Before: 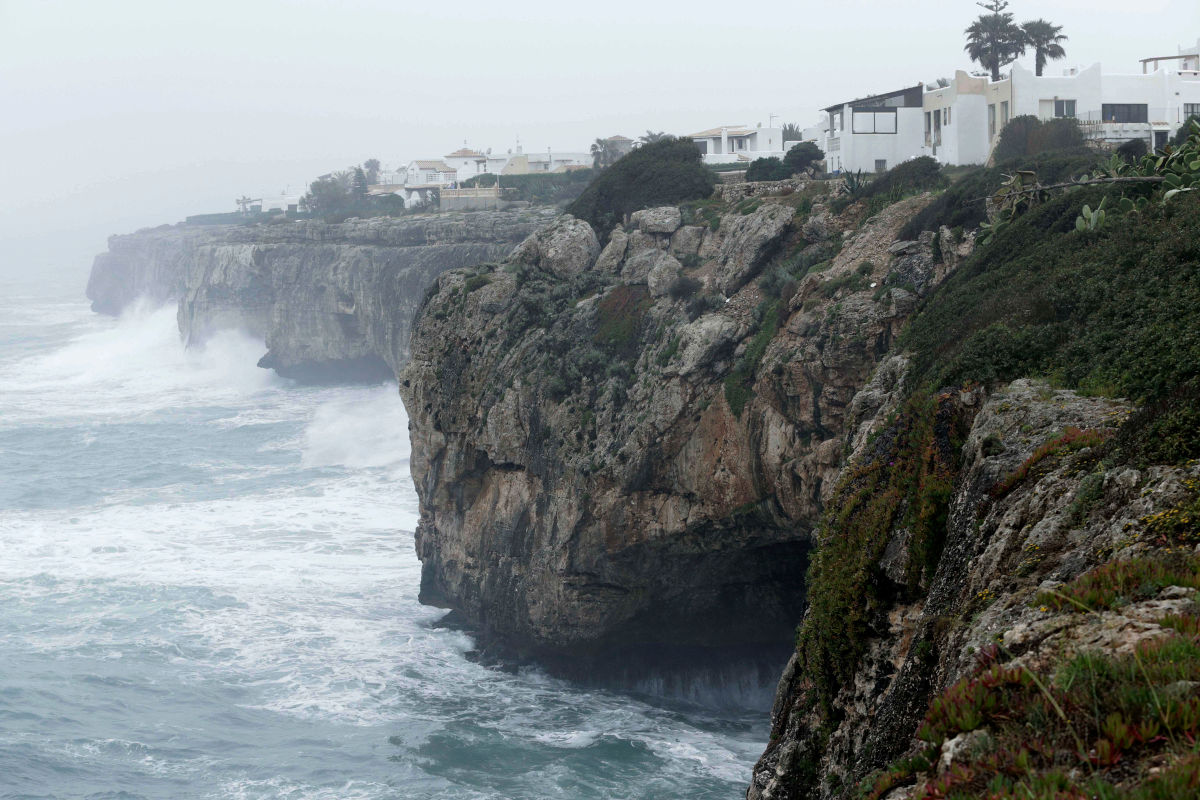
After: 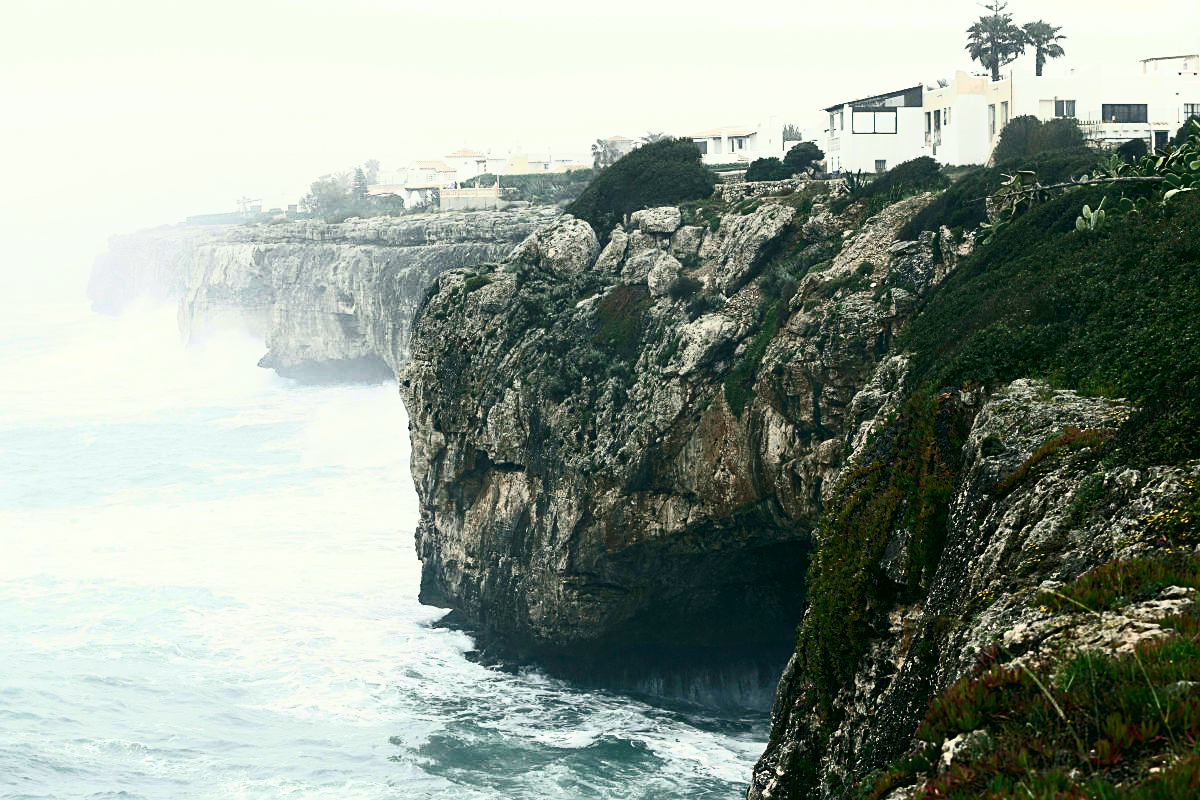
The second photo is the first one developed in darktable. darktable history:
color correction: highlights a* -0.51, highlights b* 9.62, shadows a* -8.82, shadows b* 1.54
contrast brightness saturation: contrast 0.627, brightness 0.354, saturation 0.147
sharpen: amount 0.489
